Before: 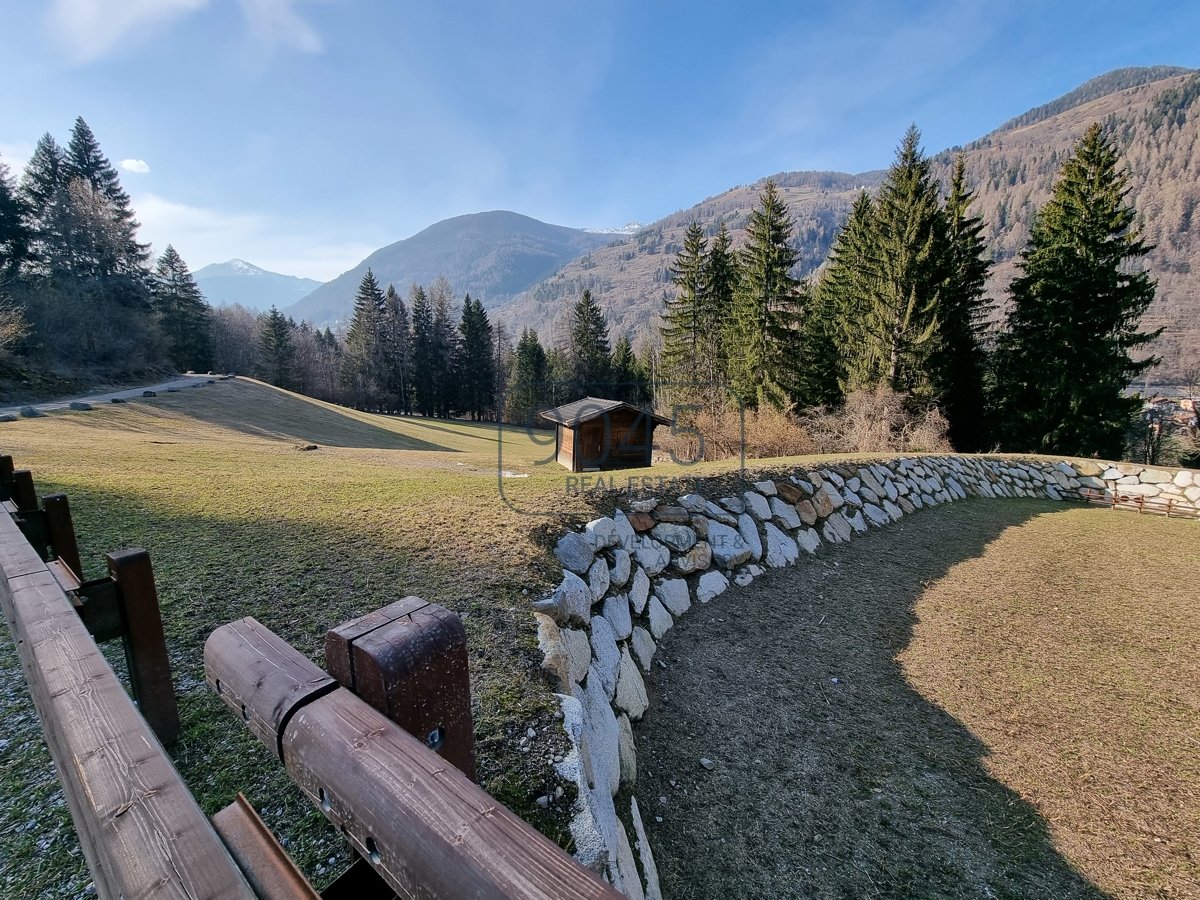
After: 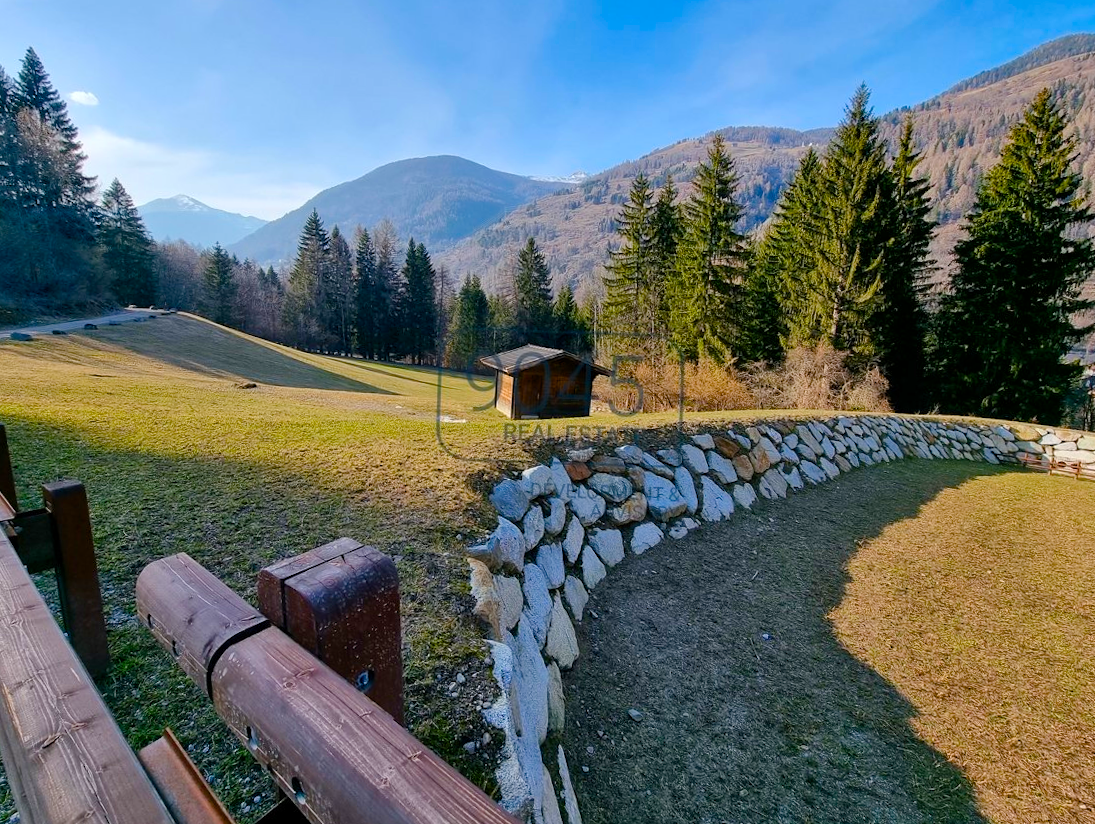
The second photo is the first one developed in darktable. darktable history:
crop and rotate: angle -1.95°, left 3.139%, top 3.905%, right 1.441%, bottom 0.421%
color balance rgb: shadows lift › chroma 0.661%, shadows lift › hue 110.82°, linear chroma grading › global chroma 9.833%, perceptual saturation grading › global saturation 35.123%, perceptual saturation grading › highlights -24.715%, perceptual saturation grading › shadows 49.217%, global vibrance 23.988%
